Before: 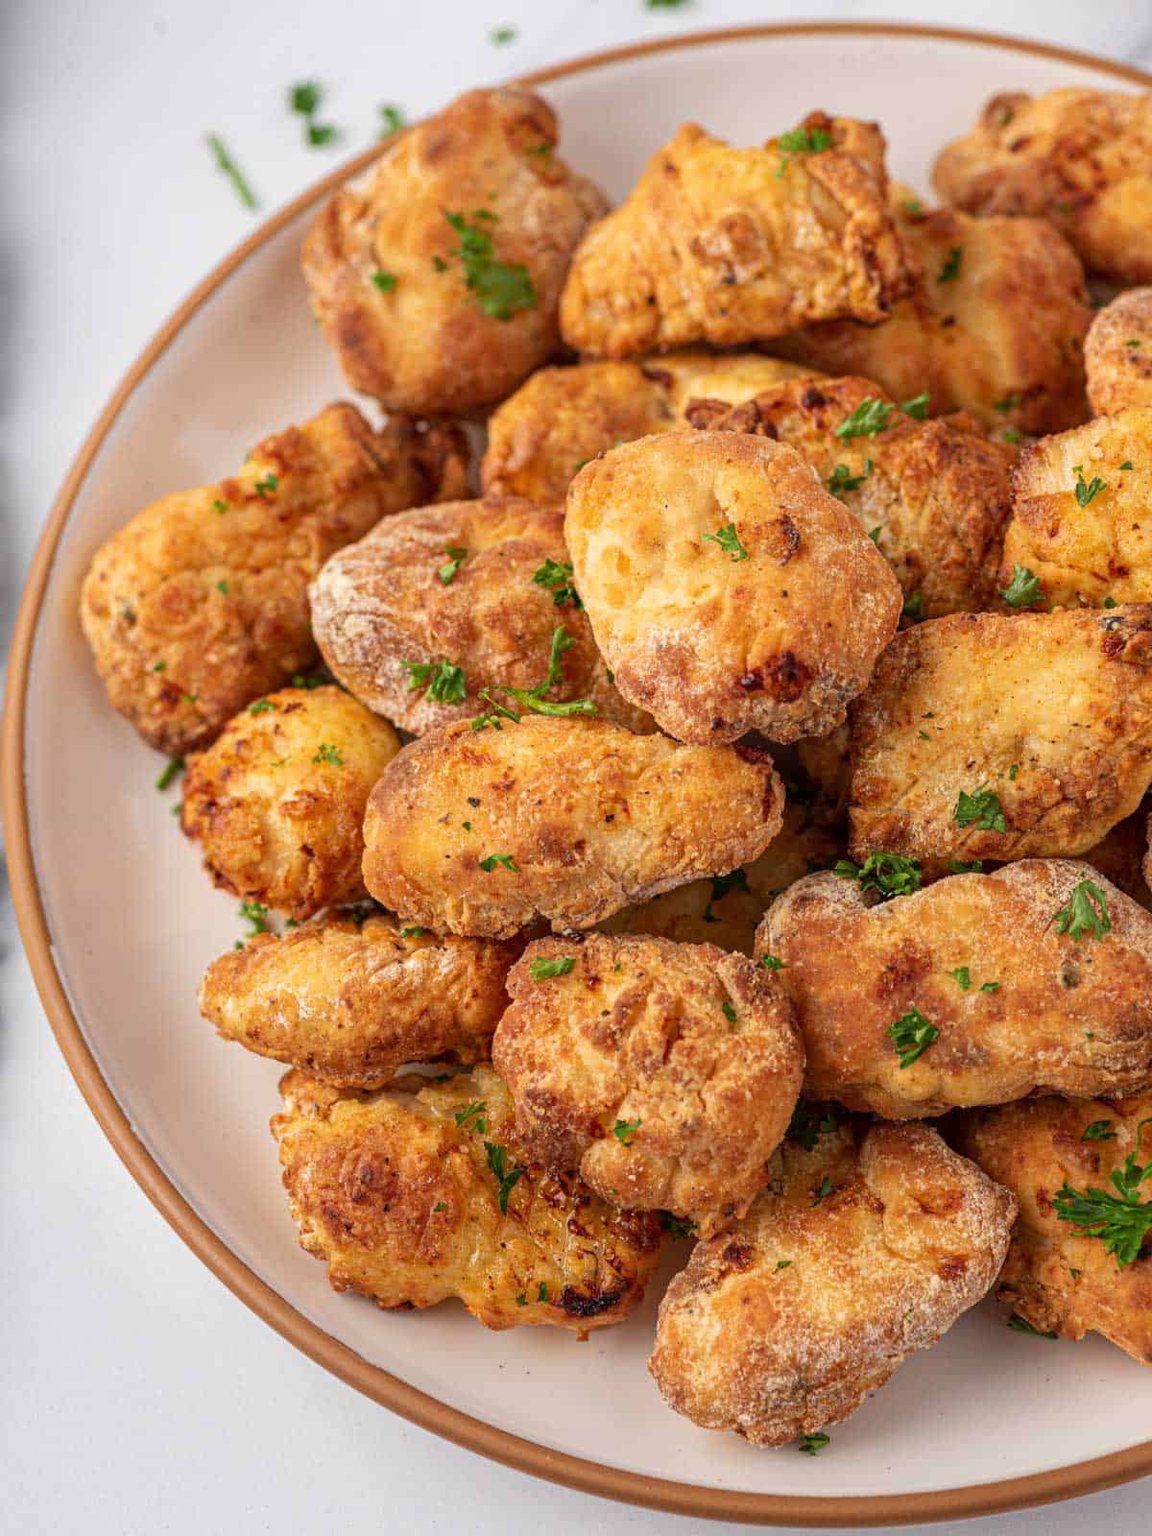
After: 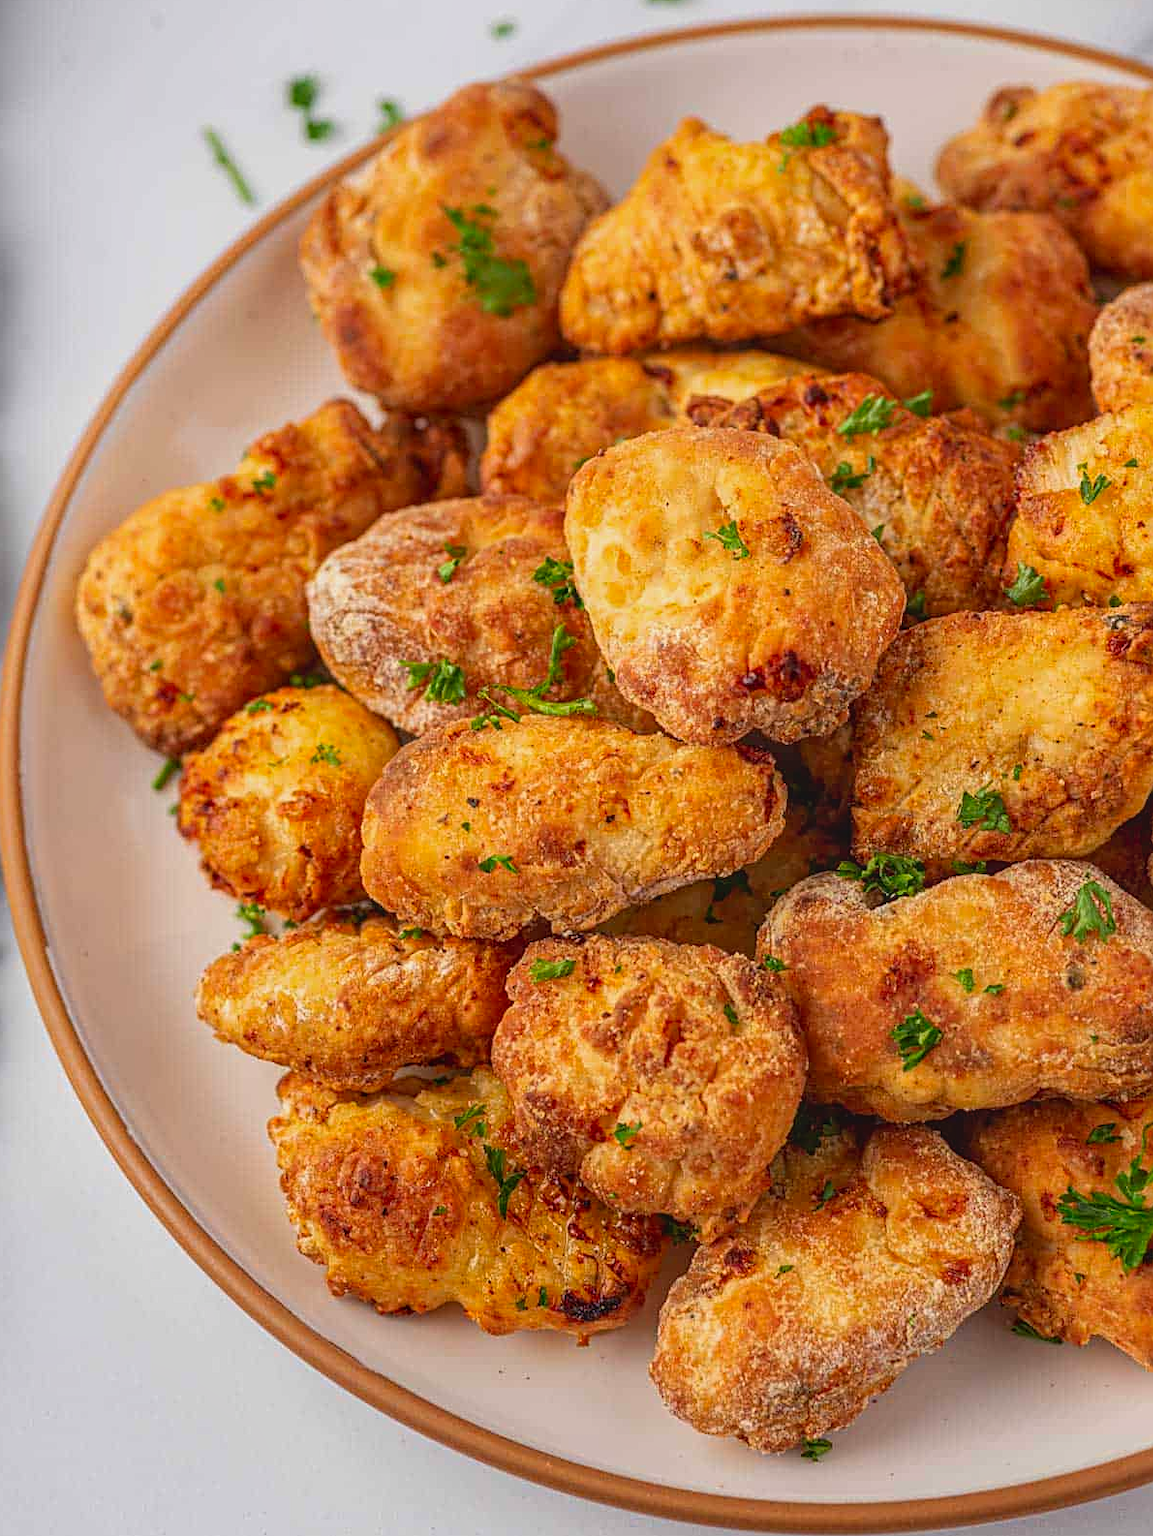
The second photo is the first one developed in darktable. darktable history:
crop: left 0.434%, top 0.485%, right 0.244%, bottom 0.386%
sharpen: on, module defaults
local contrast: on, module defaults
contrast brightness saturation: contrast -0.19, saturation 0.19
